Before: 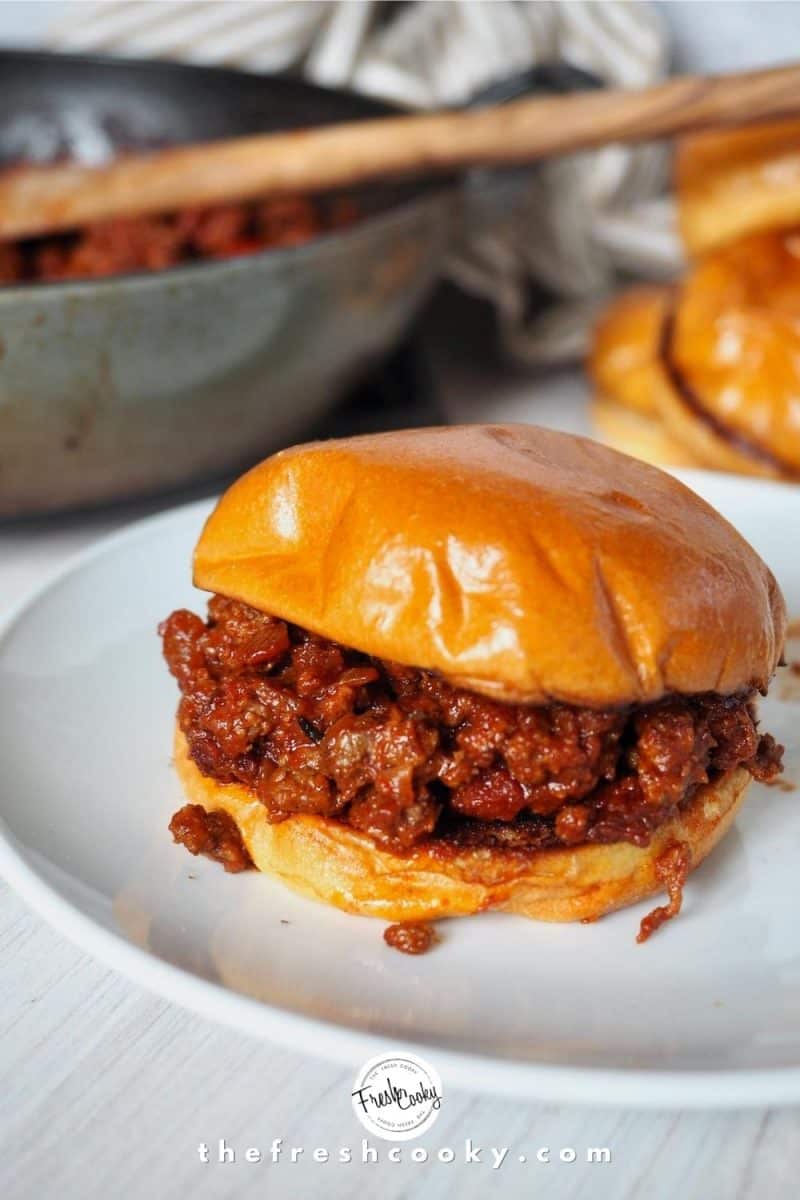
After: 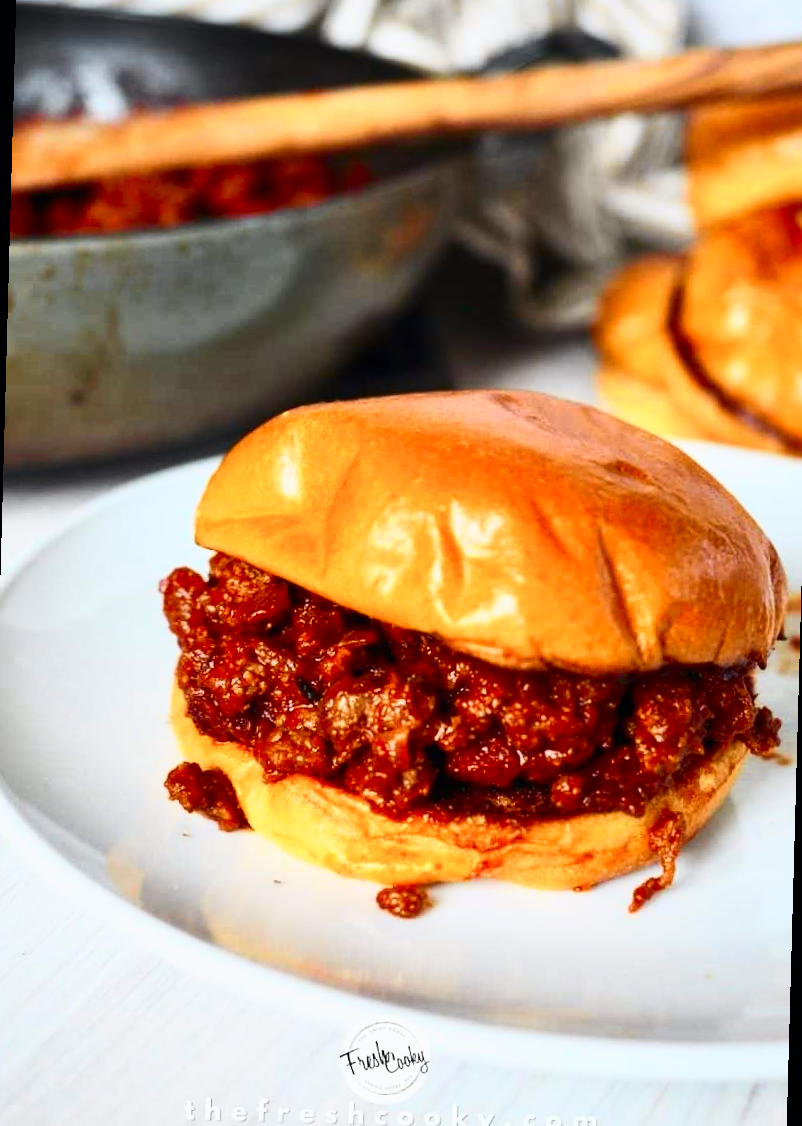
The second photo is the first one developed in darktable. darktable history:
rotate and perspective: rotation 1.57°, crop left 0.018, crop right 0.982, crop top 0.039, crop bottom 0.961
tone curve: curves: ch0 [(0, 0) (0.187, 0.12) (0.384, 0.363) (0.577, 0.681) (0.735, 0.881) (0.864, 0.959) (1, 0.987)]; ch1 [(0, 0) (0.402, 0.36) (0.476, 0.466) (0.501, 0.501) (0.518, 0.514) (0.564, 0.614) (0.614, 0.664) (0.741, 0.829) (1, 1)]; ch2 [(0, 0) (0.429, 0.387) (0.483, 0.481) (0.503, 0.501) (0.522, 0.531) (0.564, 0.605) (0.615, 0.697) (0.702, 0.774) (1, 0.895)], color space Lab, independent channels
exposure: black level correction 0, compensate exposure bias true, compensate highlight preservation false
